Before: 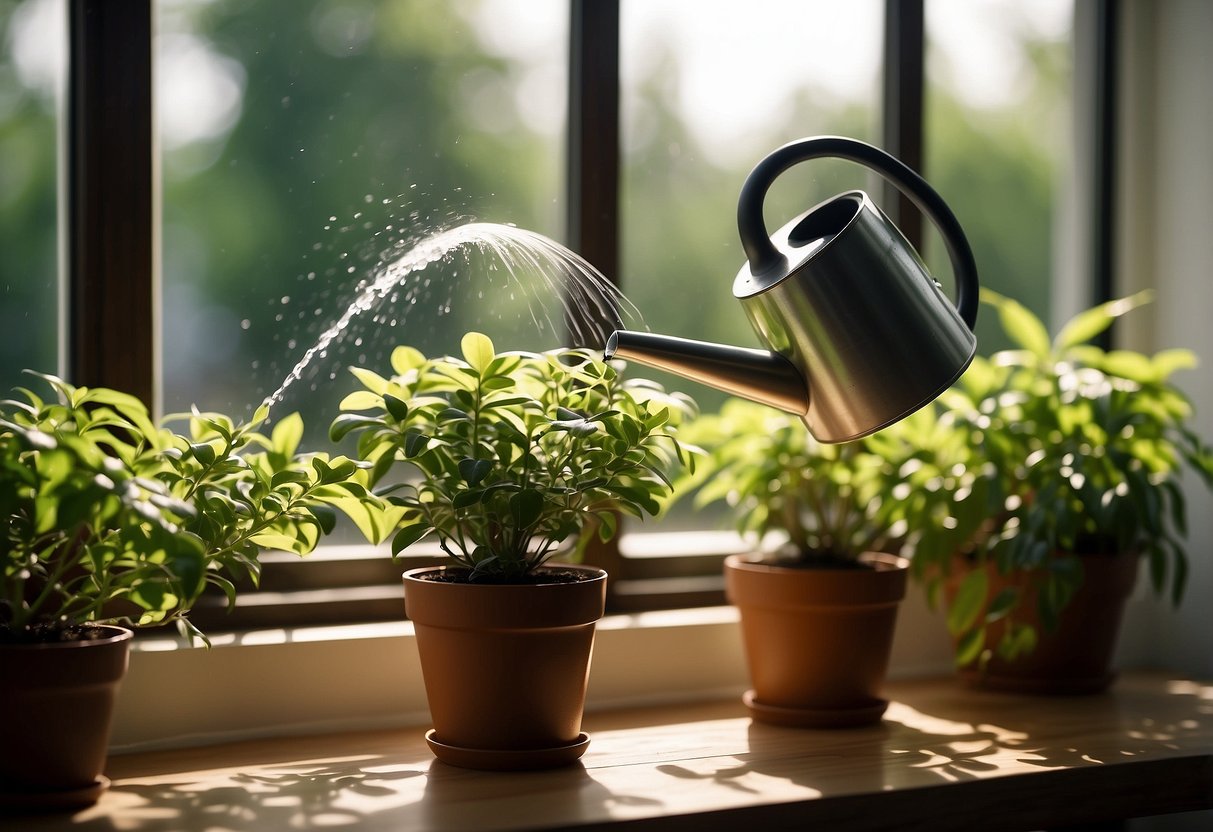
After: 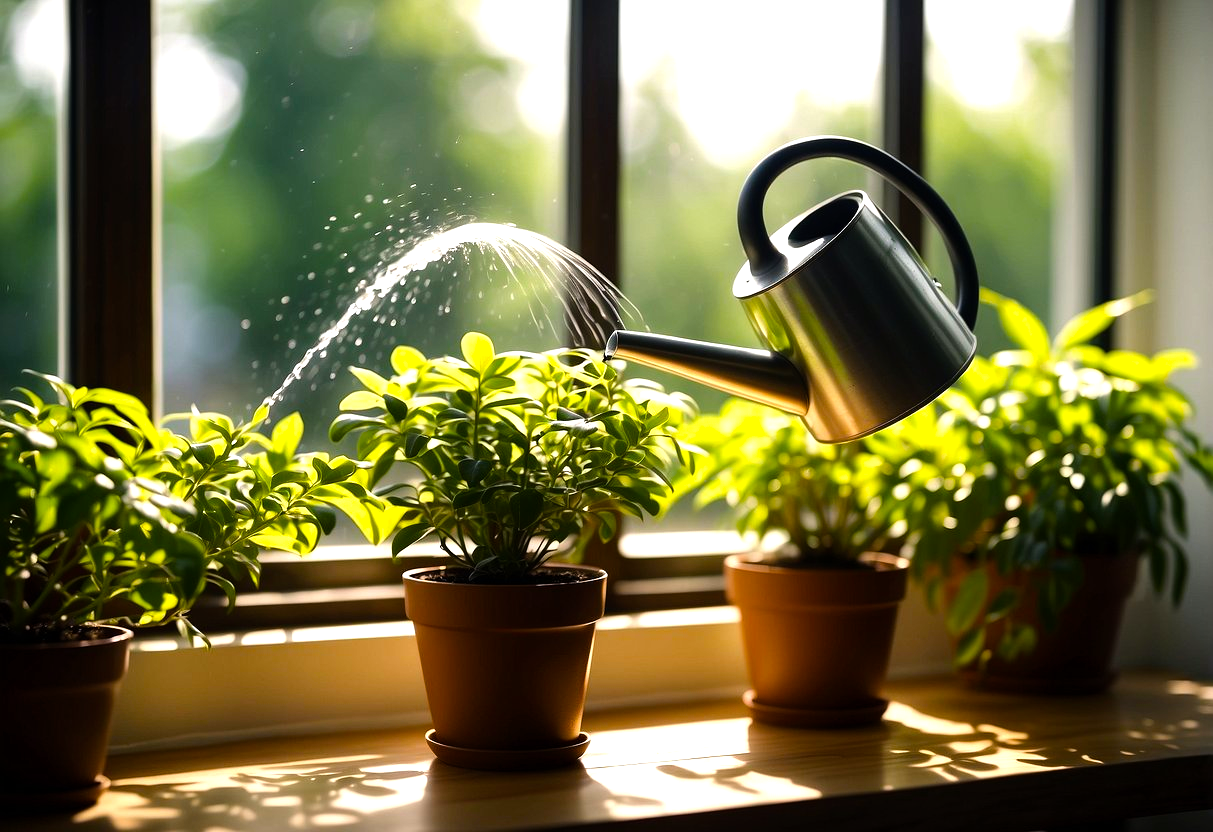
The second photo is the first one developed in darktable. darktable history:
color balance rgb: linear chroma grading › global chroma 1.357%, linear chroma grading › mid-tones -1.188%, perceptual saturation grading › global saturation 34.389%, global vibrance 14.975%
tone equalizer: -8 EV -0.729 EV, -7 EV -0.69 EV, -6 EV -0.585 EV, -5 EV -0.362 EV, -3 EV 0.367 EV, -2 EV 0.6 EV, -1 EV 0.674 EV, +0 EV 0.755 EV, mask exposure compensation -0.507 EV
